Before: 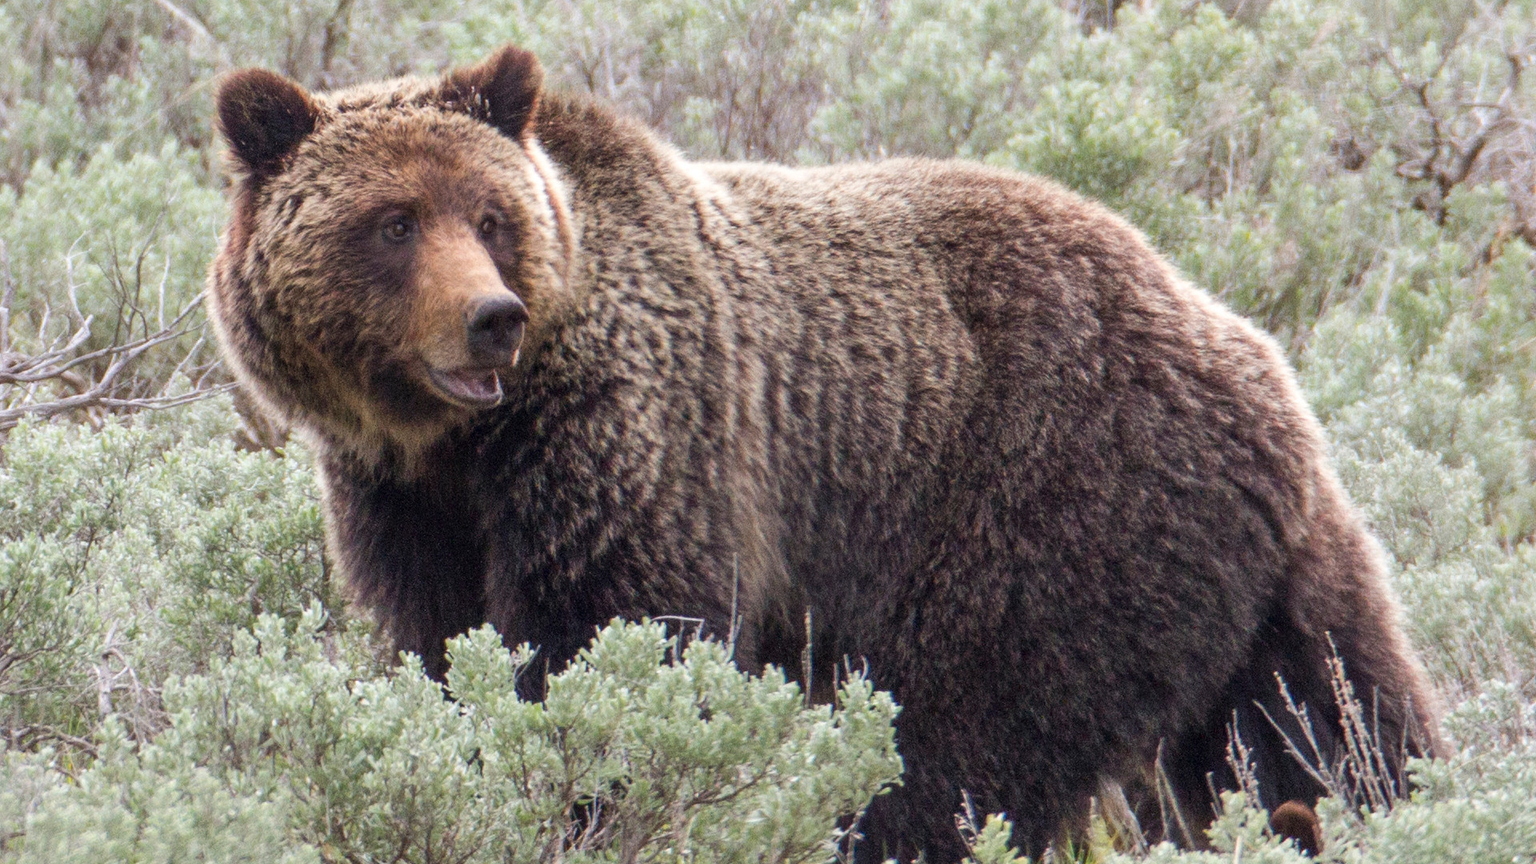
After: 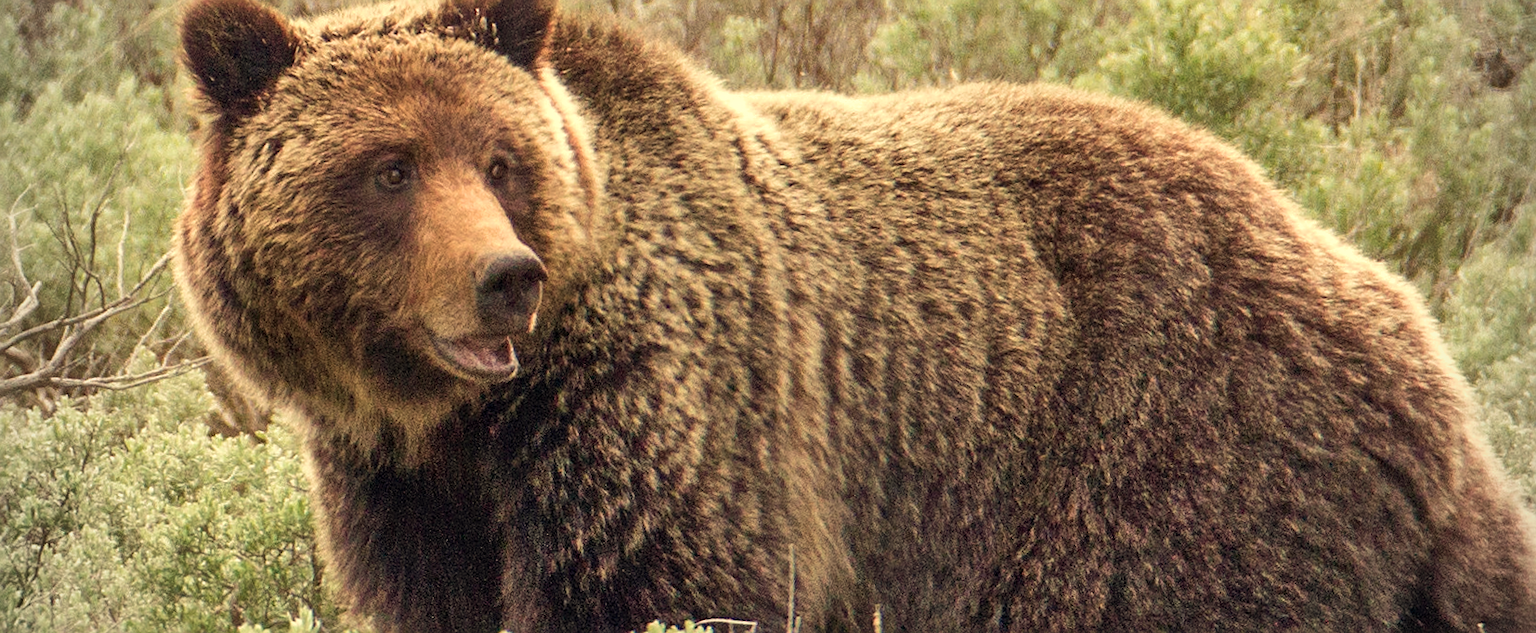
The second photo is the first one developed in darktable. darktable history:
shadows and highlights: low approximation 0.01, soften with gaussian
velvia: on, module defaults
sharpen: on, module defaults
white balance: red 1.08, blue 0.791
crop: left 3.015%, top 8.969%, right 9.647%, bottom 26.457%
vignetting: on, module defaults
rotate and perspective: rotation -1°, crop left 0.011, crop right 0.989, crop top 0.025, crop bottom 0.975
